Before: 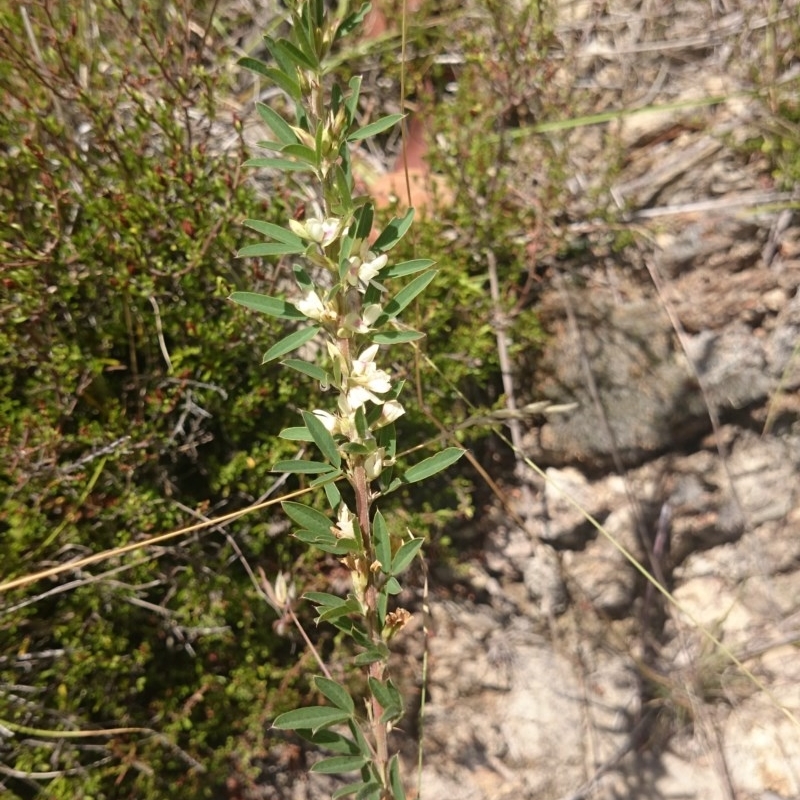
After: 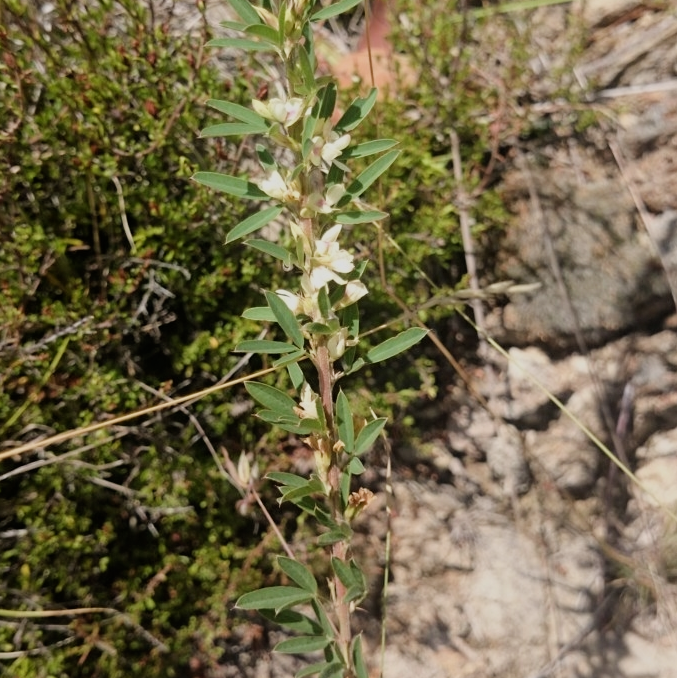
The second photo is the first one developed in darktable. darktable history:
filmic rgb: black relative exposure -7.96 EV, white relative exposure 3.93 EV, hardness 4.25
crop and rotate: left 4.683%, top 15.128%, right 10.644%
